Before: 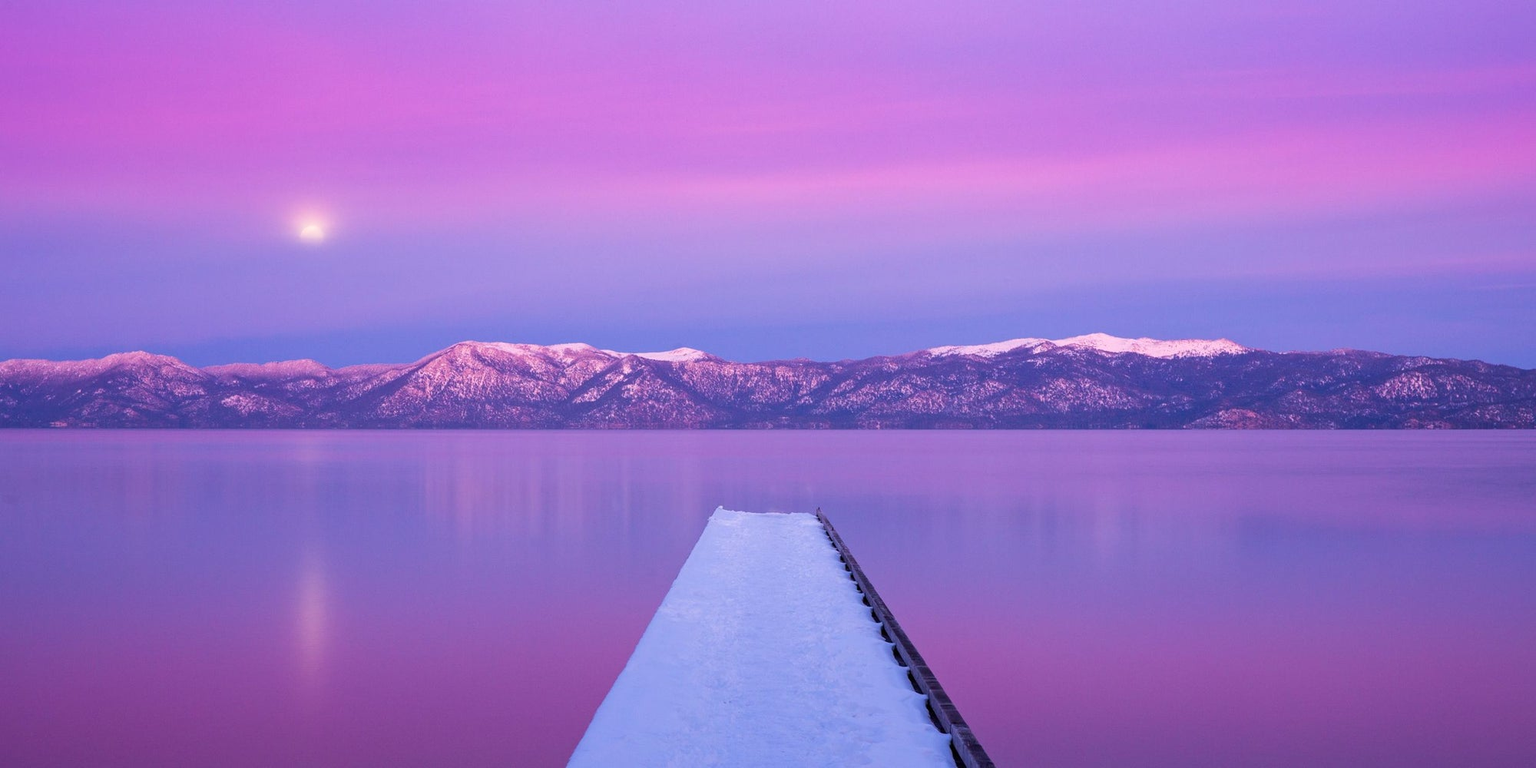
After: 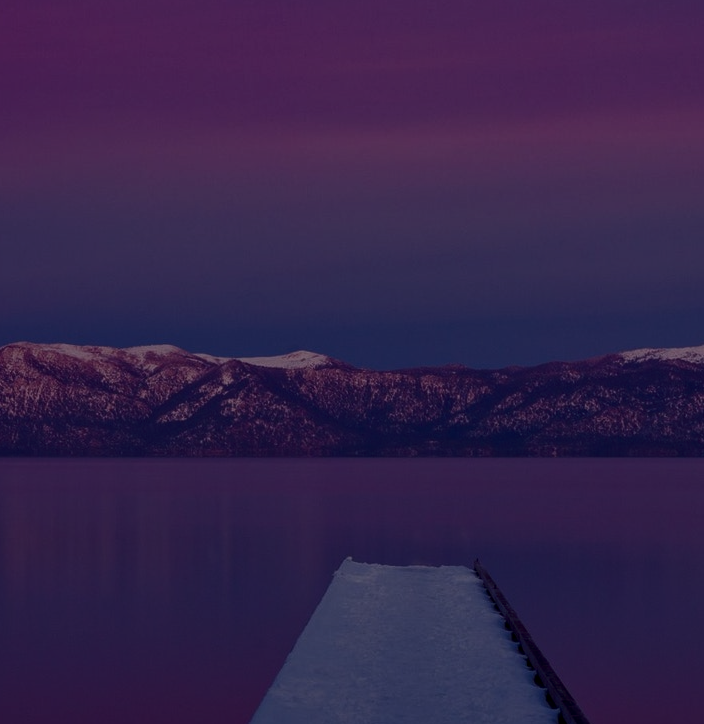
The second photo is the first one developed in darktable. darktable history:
exposure: exposure -2.446 EV, compensate highlight preservation false
contrast equalizer: octaves 7, y [[0.528 ×6], [0.514 ×6], [0.362 ×6], [0 ×6], [0 ×6]]
contrast brightness saturation: contrast 0.28
crop and rotate: left 29.476%, top 10.214%, right 35.32%, bottom 17.333%
